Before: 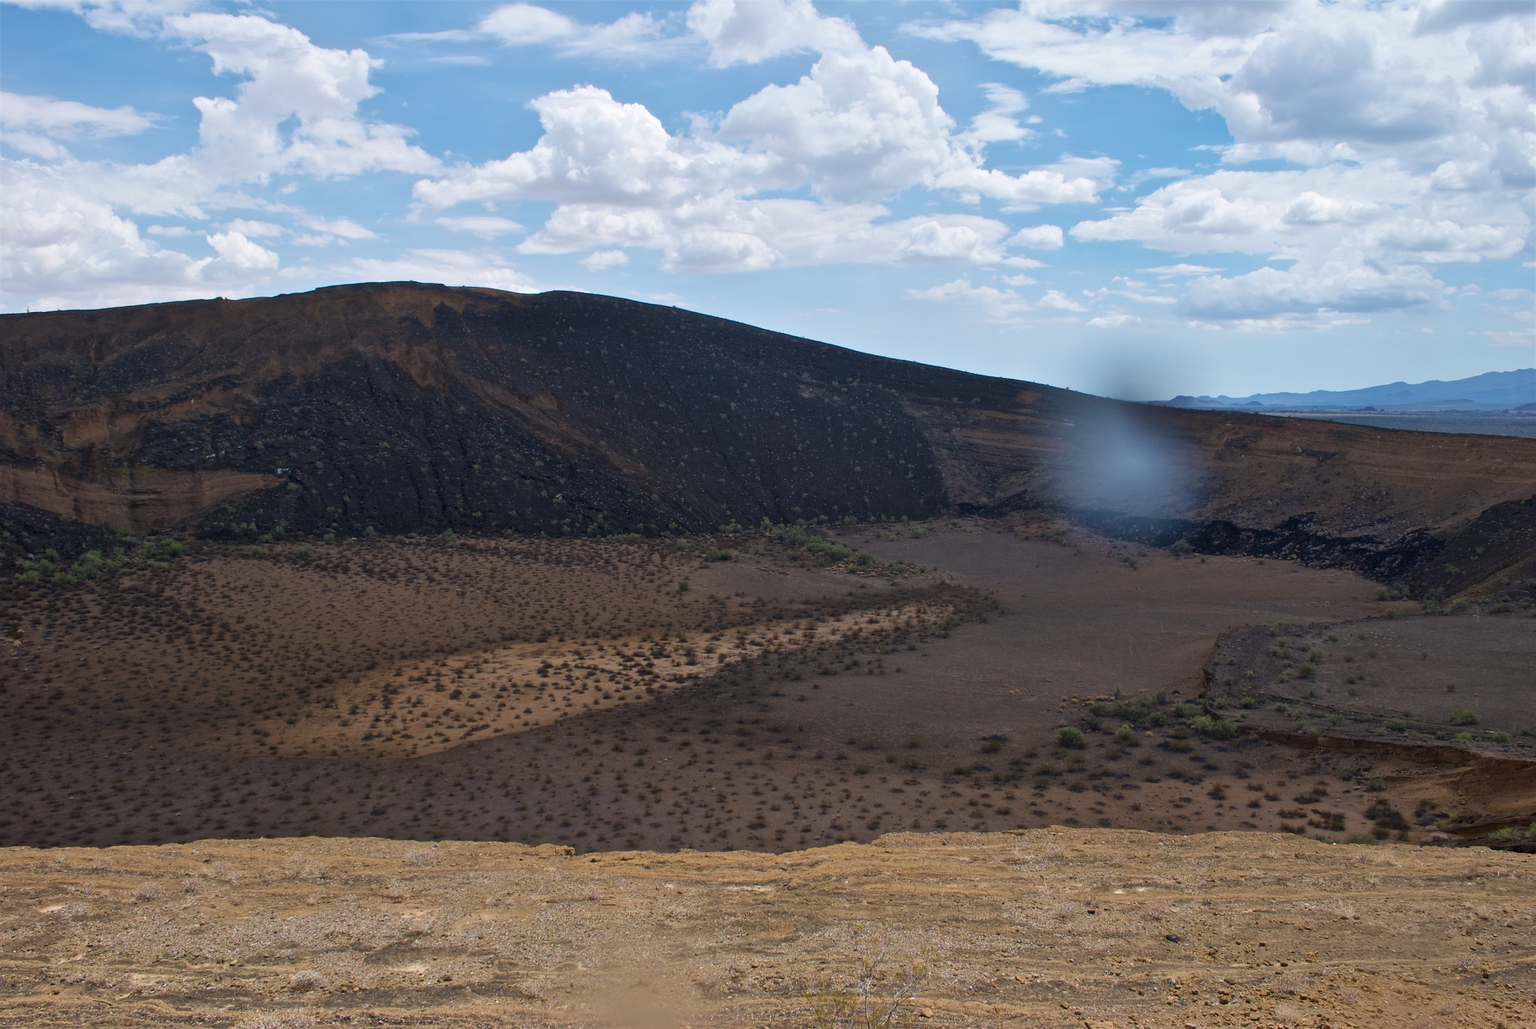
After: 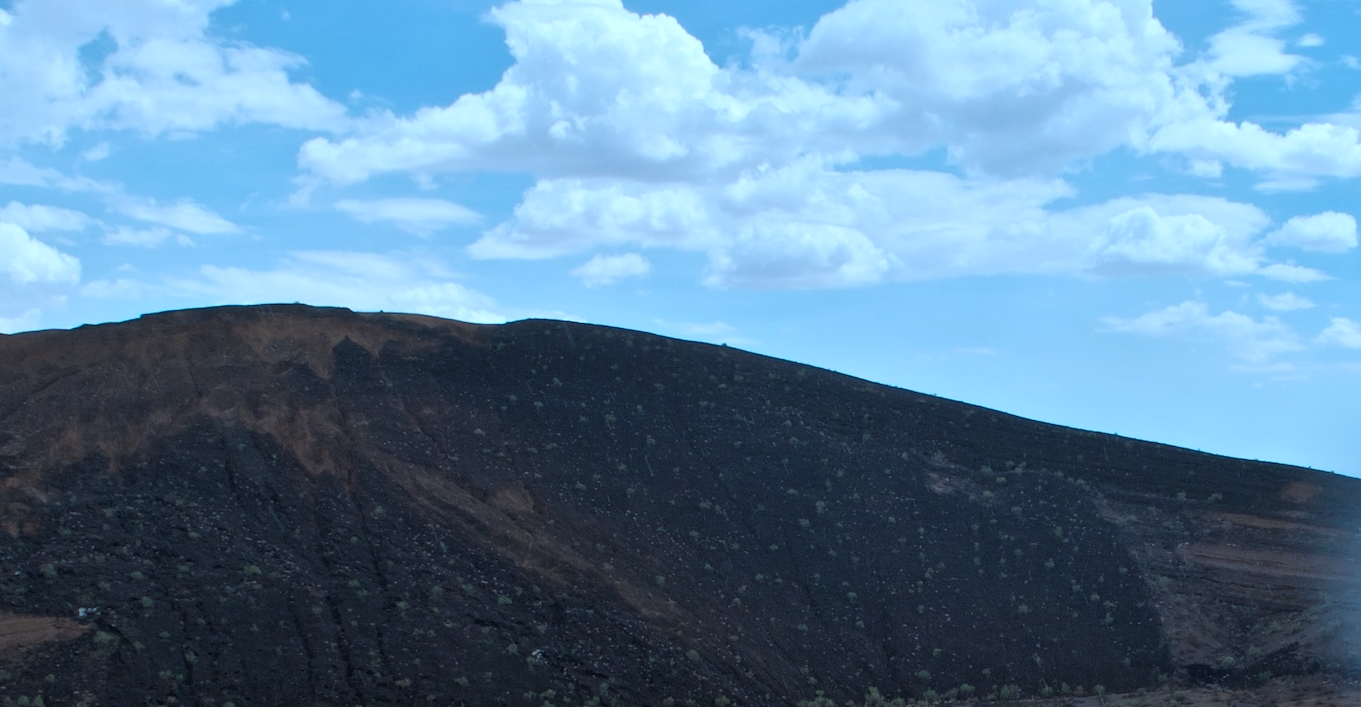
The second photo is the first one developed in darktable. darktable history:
crop: left 14.922%, top 9.228%, right 30.625%, bottom 48.514%
contrast brightness saturation: saturation -0.155
color correction: highlights a* -9.67, highlights b* -21.66
tone equalizer: on, module defaults
